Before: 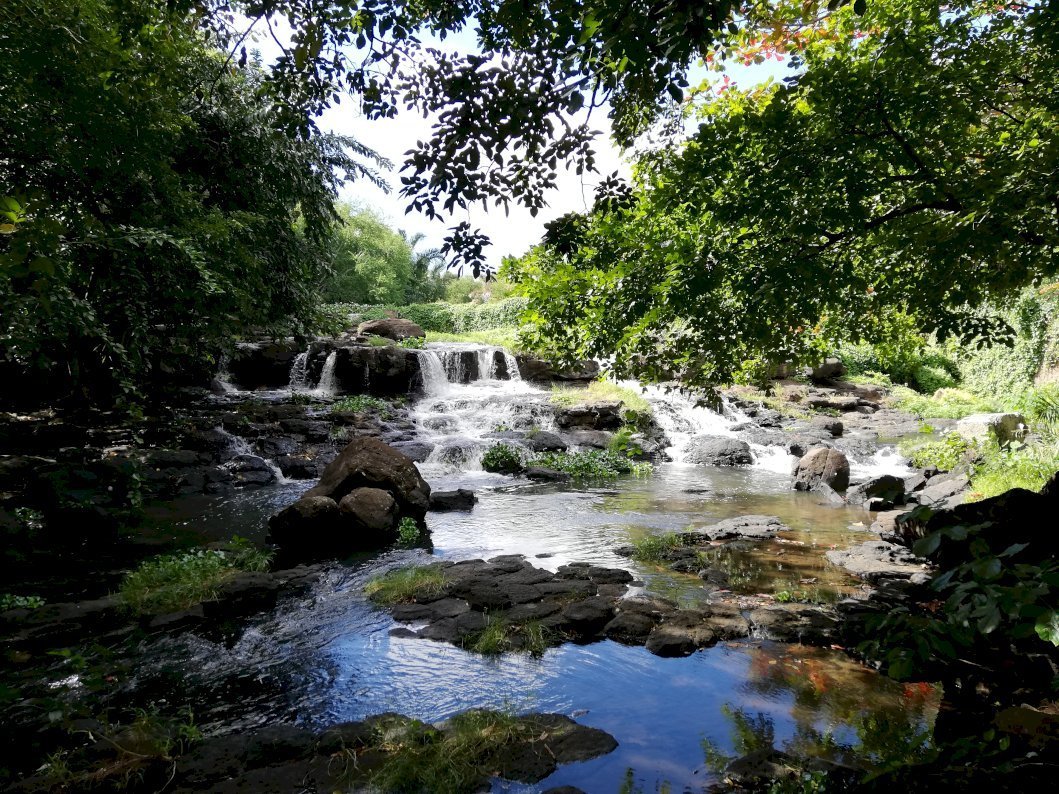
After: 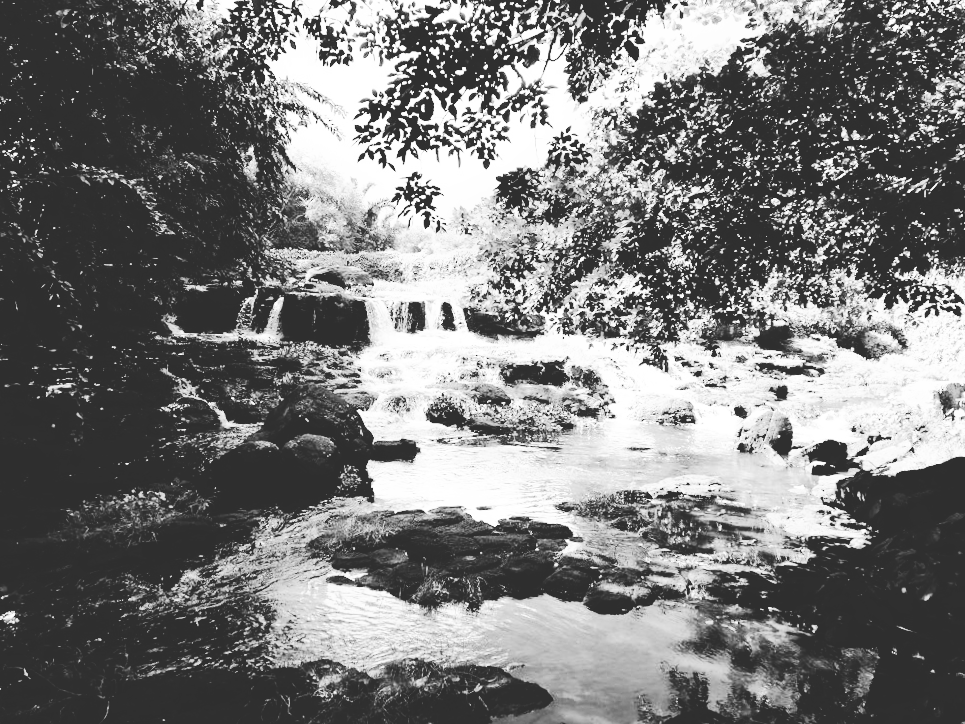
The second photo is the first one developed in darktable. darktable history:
crop and rotate: angle -1.96°, left 3.097%, top 4.154%, right 1.586%, bottom 0.529%
monochrome: on, module defaults
tone curve: curves: ch0 [(0, 0) (0.003, 0.19) (0.011, 0.192) (0.025, 0.192) (0.044, 0.194) (0.069, 0.196) (0.1, 0.197) (0.136, 0.198) (0.177, 0.216) (0.224, 0.236) (0.277, 0.269) (0.335, 0.331) (0.399, 0.418) (0.468, 0.515) (0.543, 0.621) (0.623, 0.725) (0.709, 0.804) (0.801, 0.859) (0.898, 0.913) (1, 1)], preserve colors none
base curve: curves: ch0 [(0, 0) (0.007, 0.004) (0.027, 0.03) (0.046, 0.07) (0.207, 0.54) (0.442, 0.872) (0.673, 0.972) (1, 1)], preserve colors none
